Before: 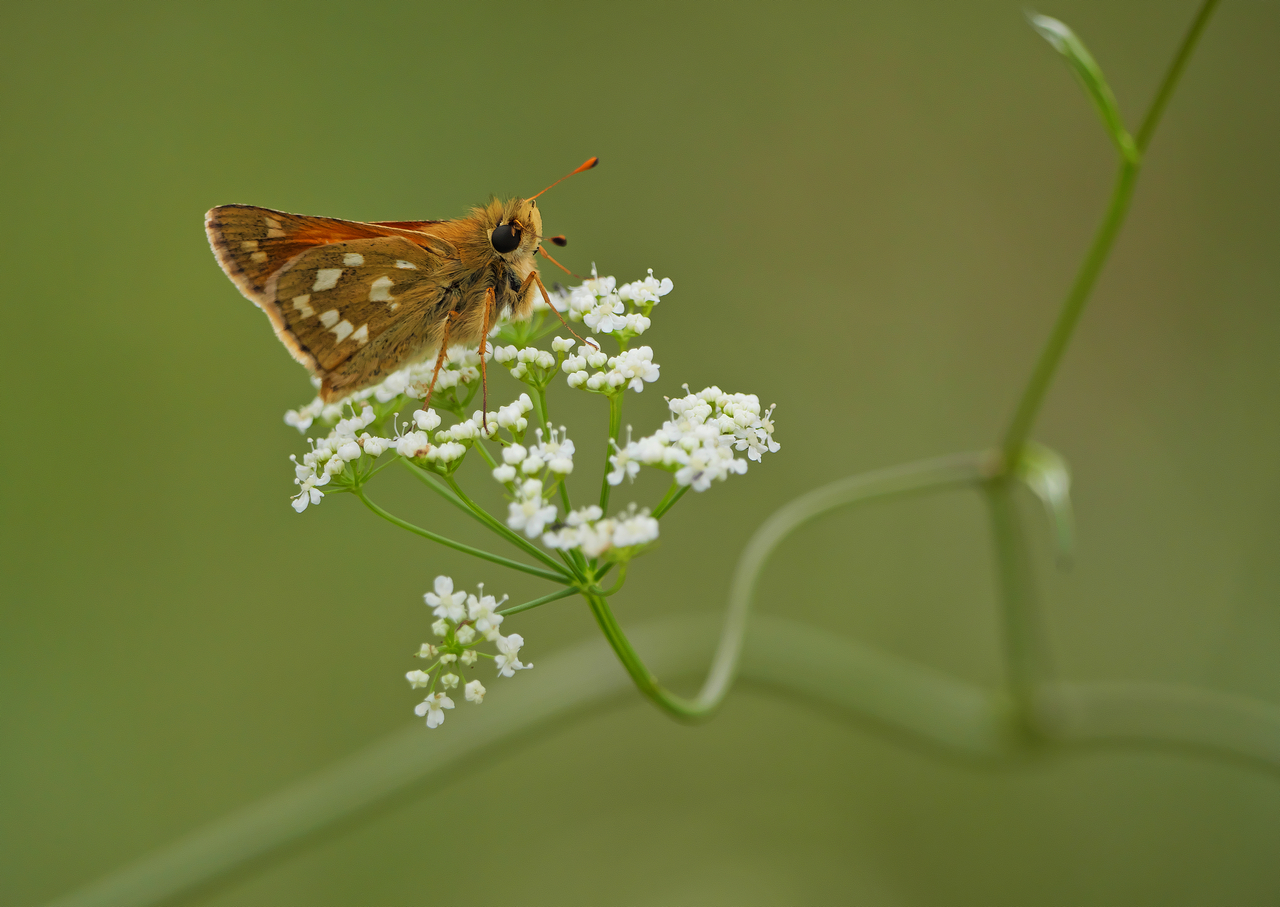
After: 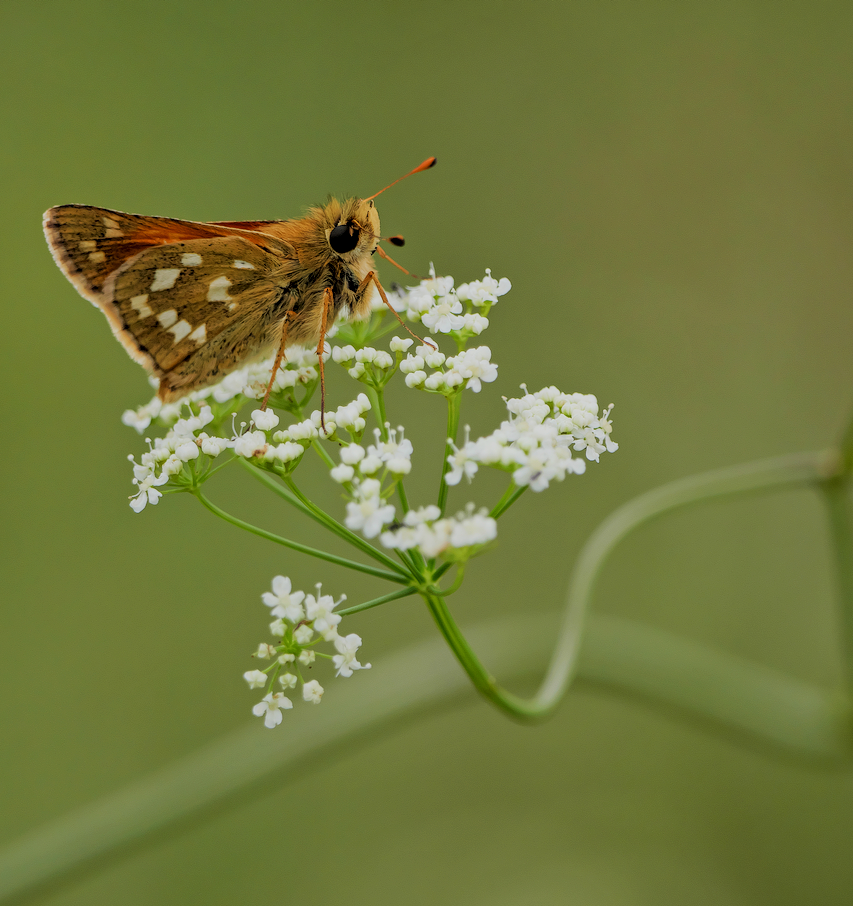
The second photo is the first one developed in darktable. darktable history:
local contrast: detail 130%
crop and rotate: left 12.673%, right 20.66%
filmic rgb: black relative exposure -6.98 EV, white relative exposure 5.63 EV, hardness 2.86
